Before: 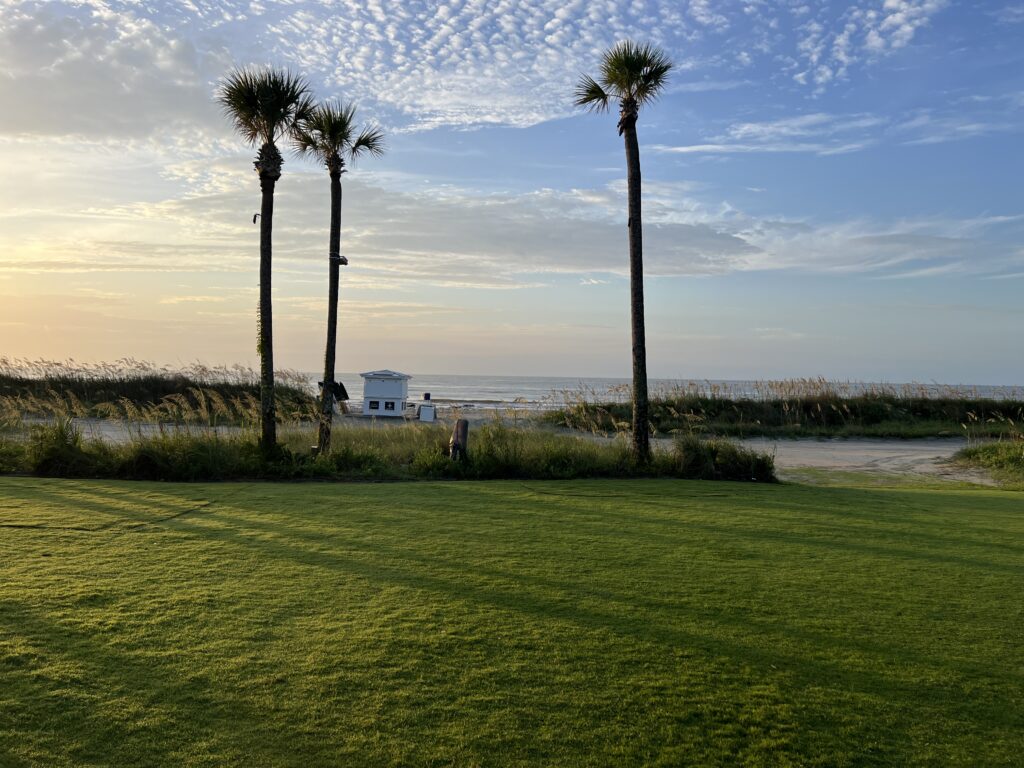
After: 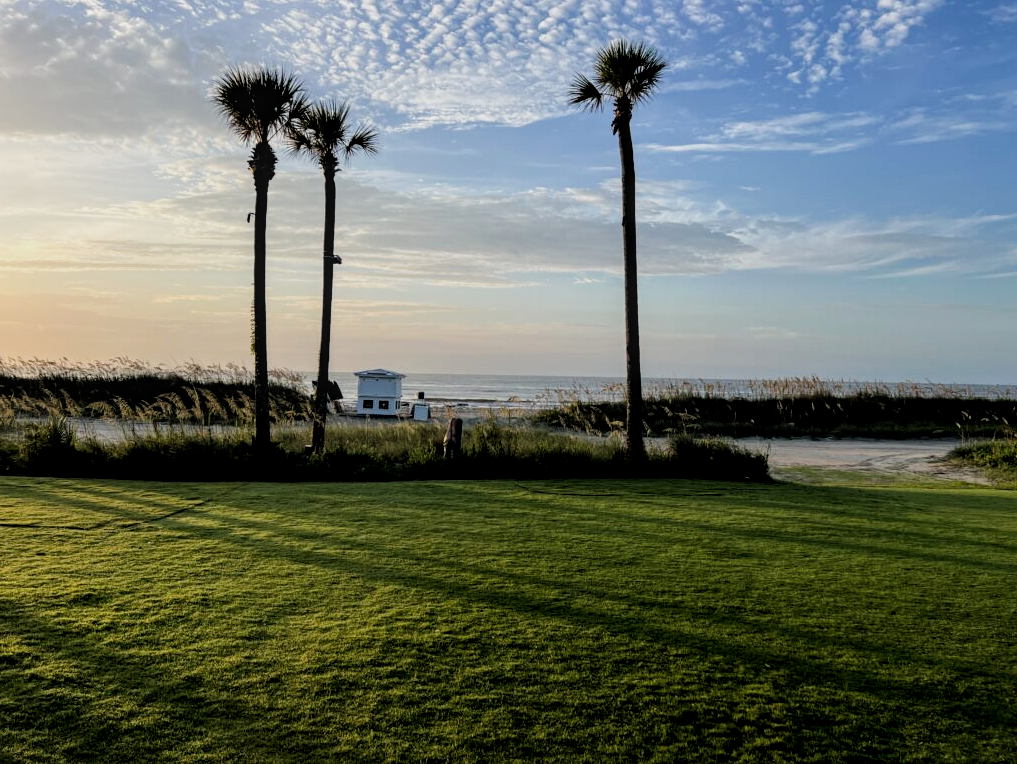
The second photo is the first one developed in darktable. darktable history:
filmic rgb: black relative exposure -5 EV, white relative exposure 3.5 EV, hardness 3.19, contrast 1.2, highlights saturation mix -50%
crop and rotate: left 0.614%, top 0.179%, bottom 0.309%
local contrast: detail 130%
